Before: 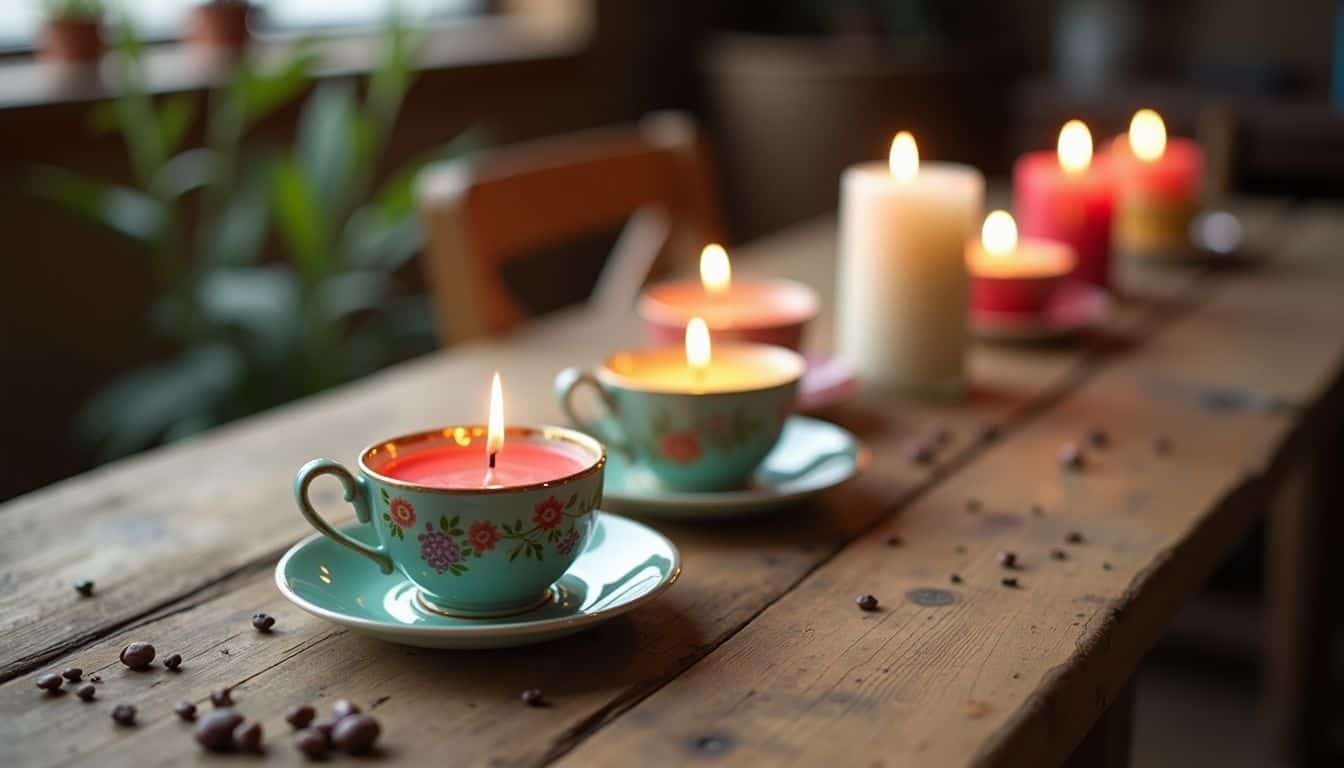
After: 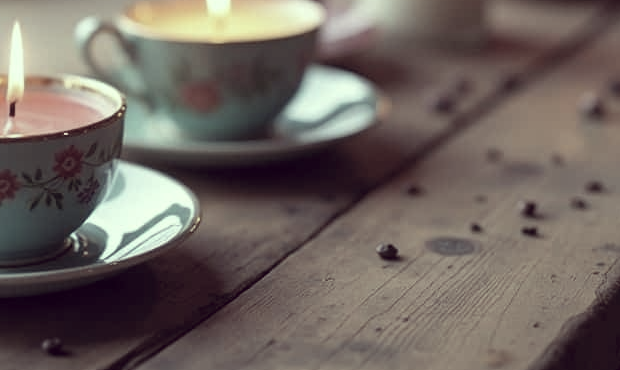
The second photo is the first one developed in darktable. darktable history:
color correction: highlights a* -20.47, highlights b* 20.42, shadows a* 19.85, shadows b* -20.4, saturation 0.44
color zones: curves: ch1 [(0, 0.469) (0.001, 0.469) (0.12, 0.446) (0.248, 0.469) (0.5, 0.5) (0.748, 0.5) (0.999, 0.469) (1, 0.469)]
crop: left 35.743%, top 45.733%, right 18.064%, bottom 6.079%
